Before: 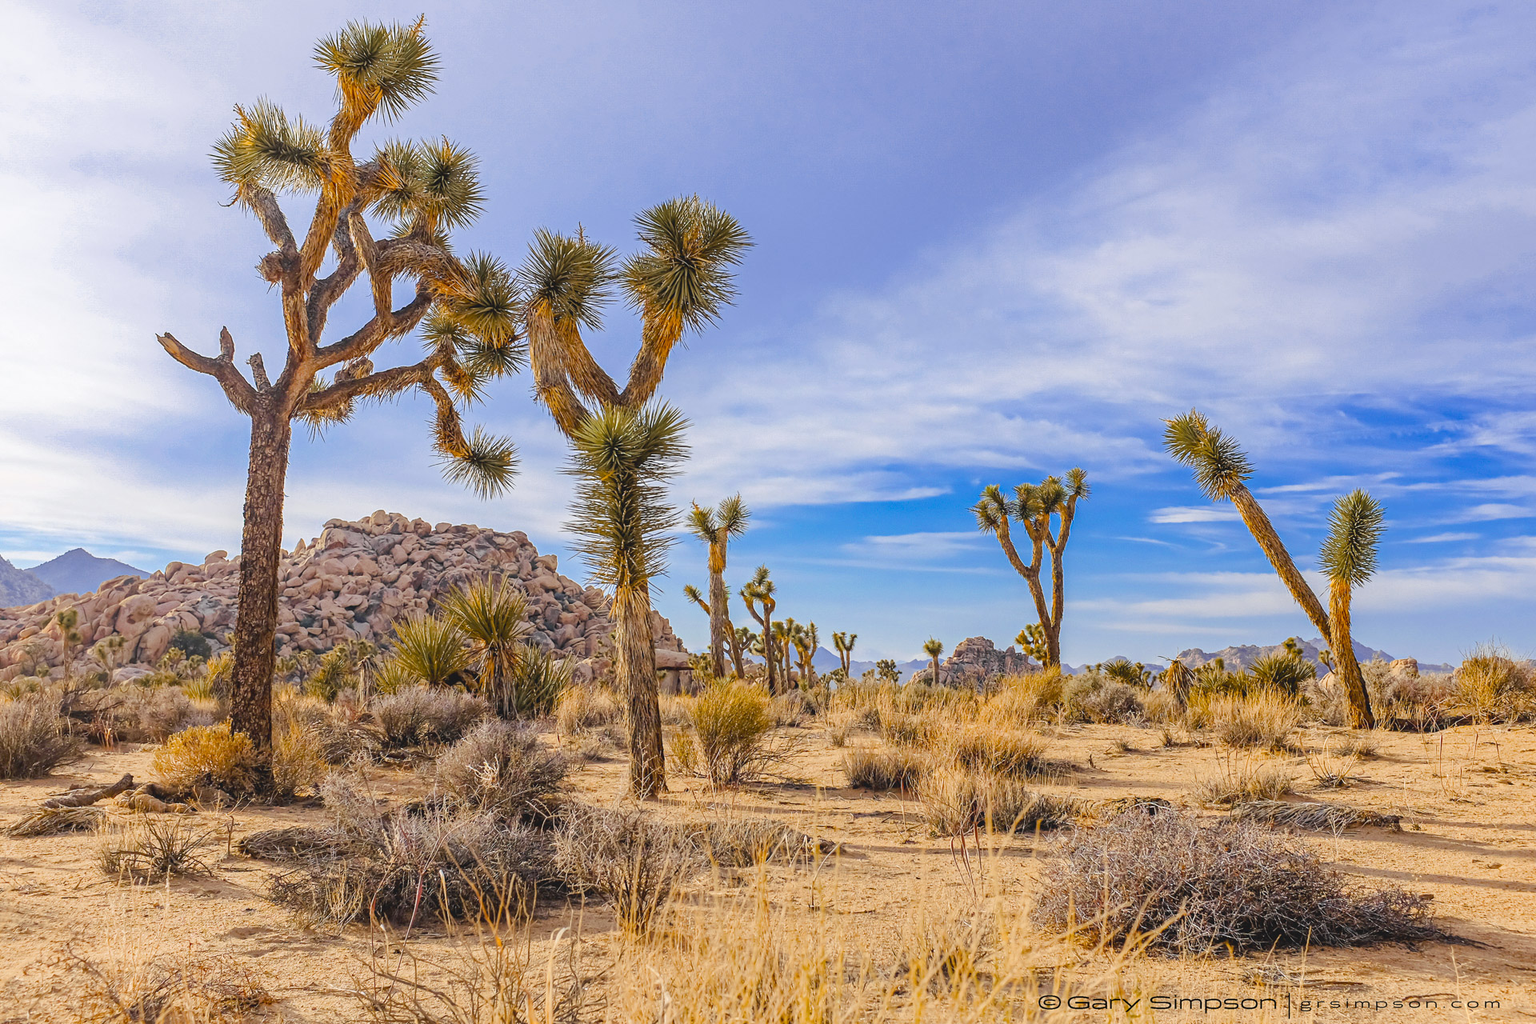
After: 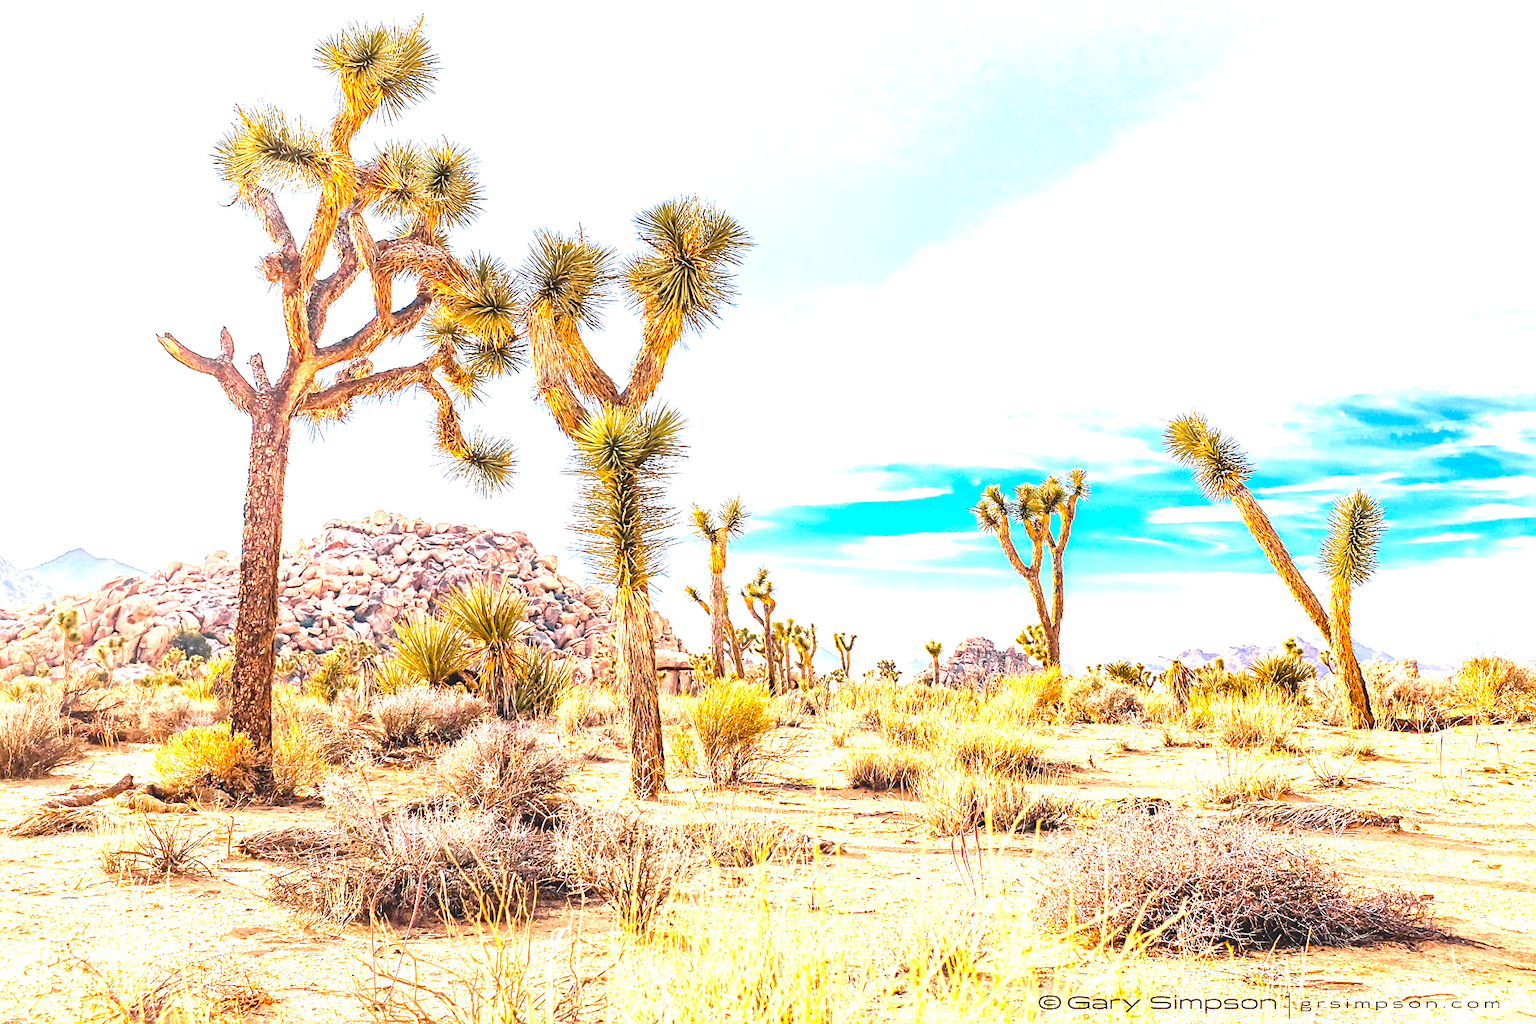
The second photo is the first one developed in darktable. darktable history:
sharpen: amount 0.2
exposure: black level correction 0.001, exposure 1.822 EV, compensate exposure bias true, compensate highlight preservation false
velvia: on, module defaults
